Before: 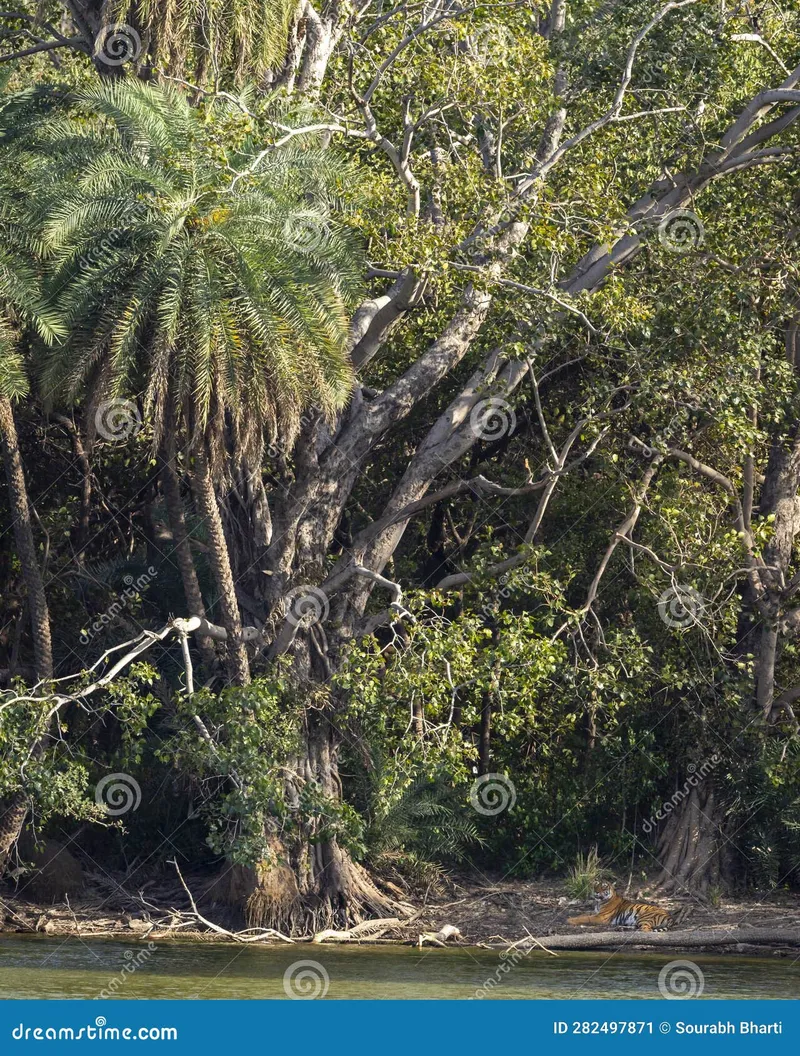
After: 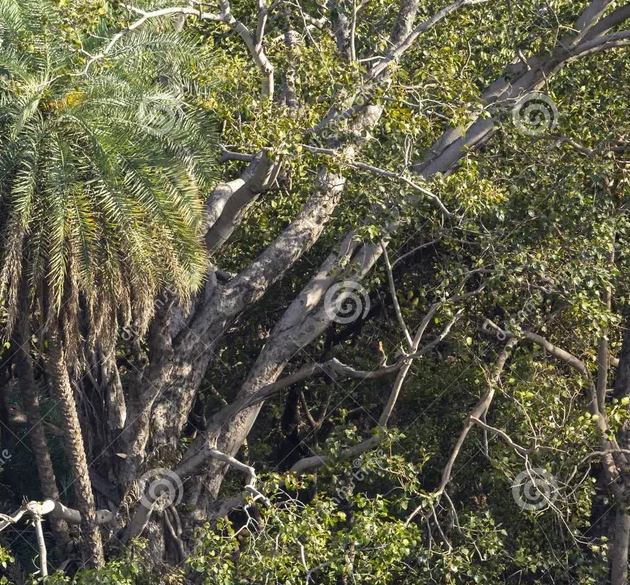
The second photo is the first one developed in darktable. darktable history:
crop: left 18.255%, top 11.084%, right 2.291%, bottom 32.851%
